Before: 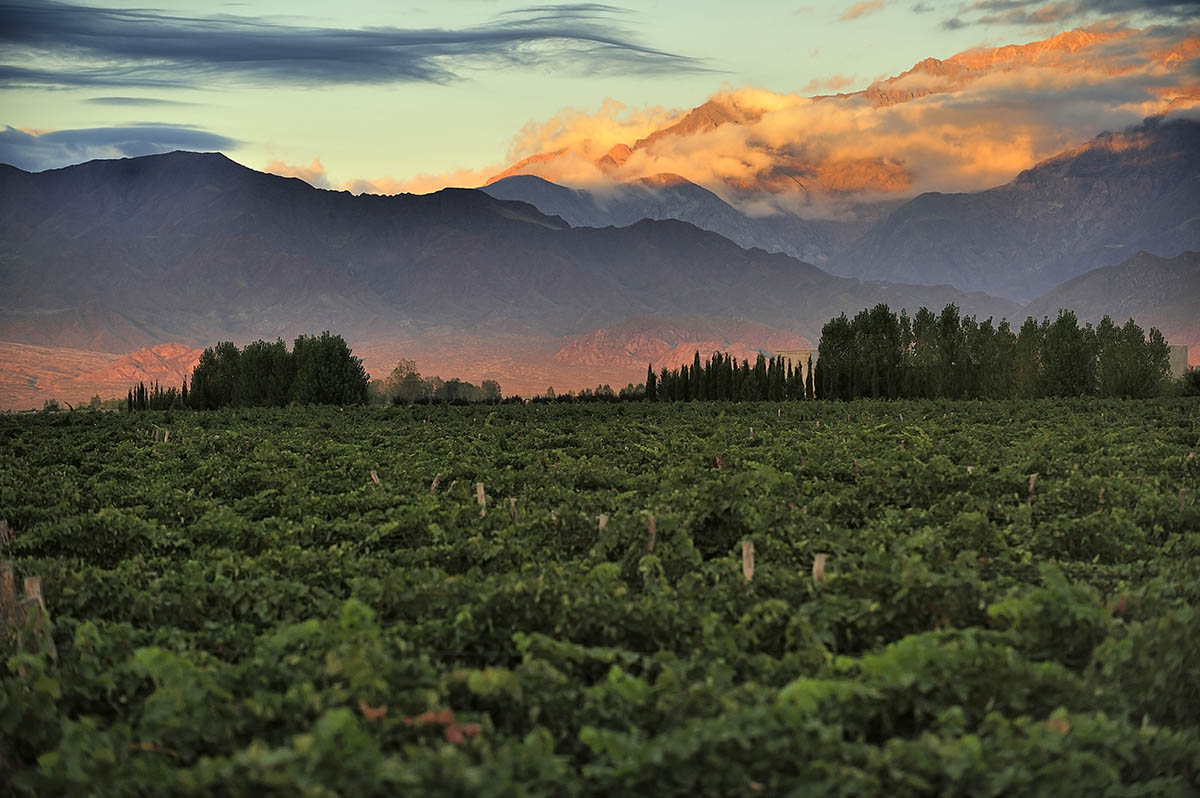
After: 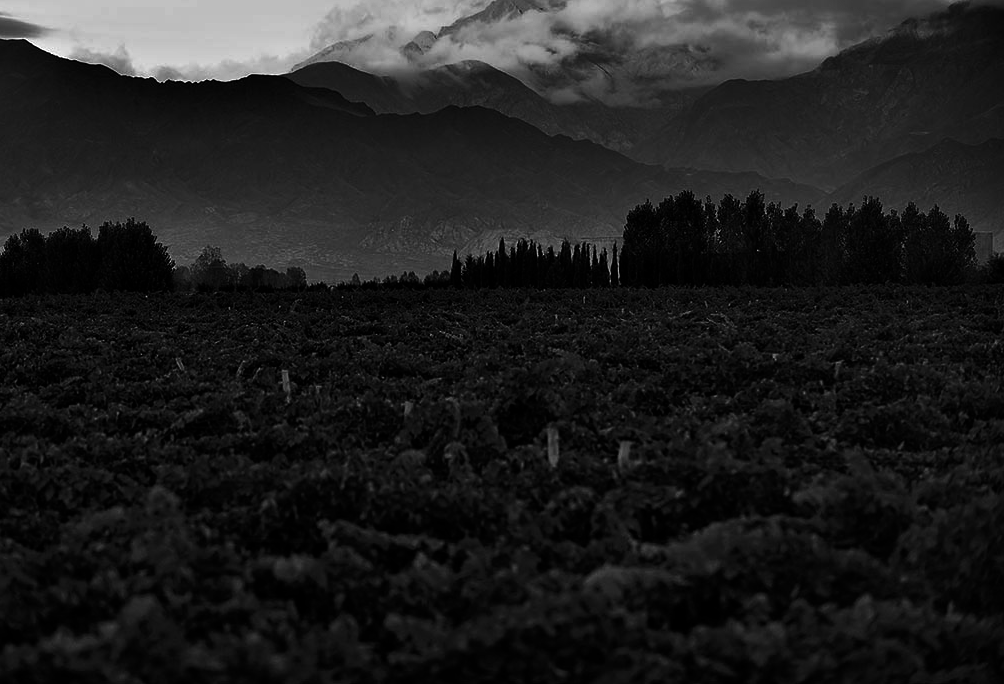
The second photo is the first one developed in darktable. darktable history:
monochrome: on, module defaults
crop: left 16.315%, top 14.246%
color balance rgb: shadows lift › chroma 11.71%, shadows lift › hue 133.46°, highlights gain › chroma 4%, highlights gain › hue 200.2°, perceptual saturation grading › global saturation 18.05%
contrast brightness saturation: contrast 0.09, brightness -0.59, saturation 0.17
